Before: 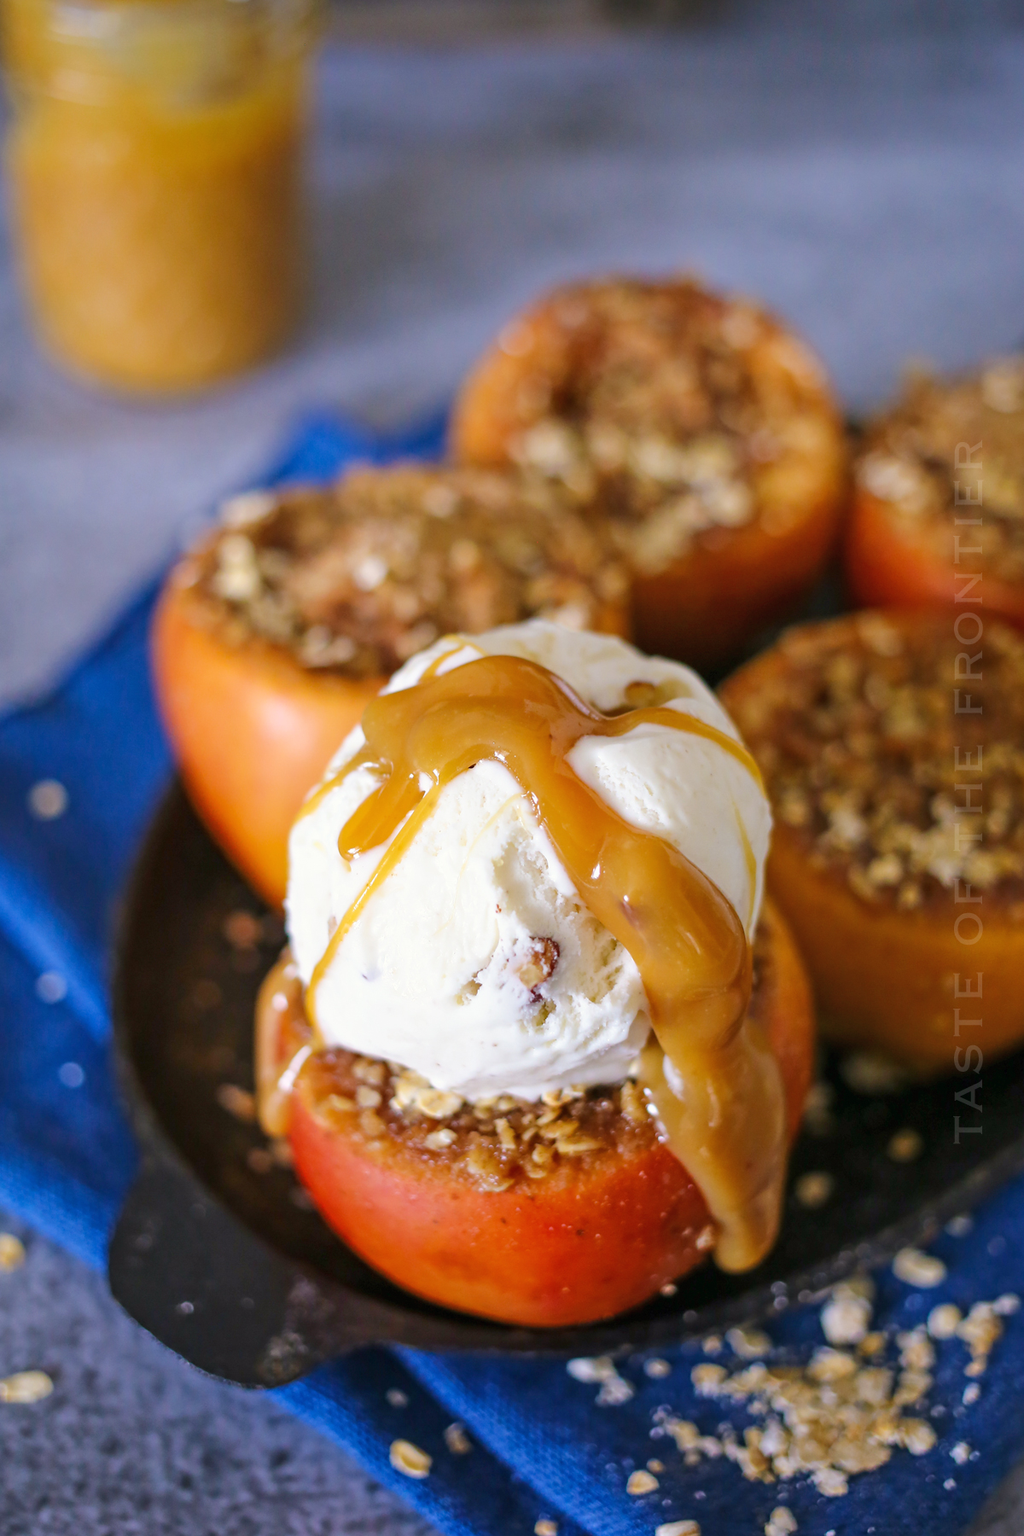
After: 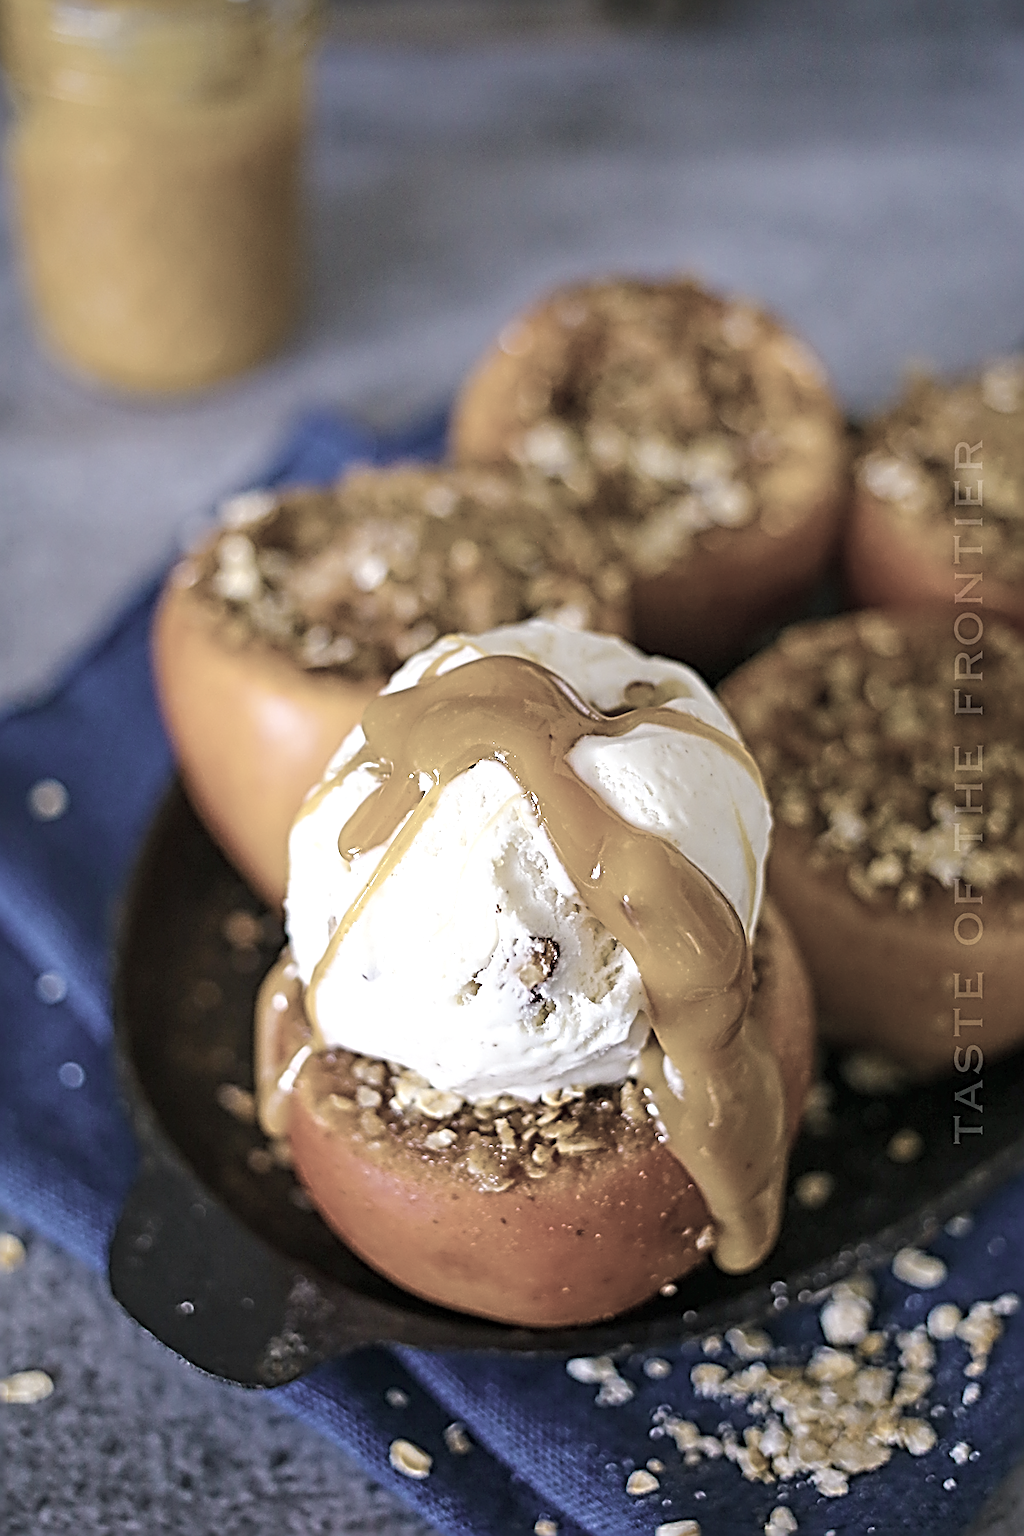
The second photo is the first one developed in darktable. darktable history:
sharpen: radius 3.177, amount 1.748
color balance rgb: shadows lift › chroma 2.037%, shadows lift › hue 135.33°, highlights gain › luminance 14.678%, linear chroma grading › shadows 9.564%, linear chroma grading › highlights 10.709%, linear chroma grading › global chroma 14.821%, linear chroma grading › mid-tones 14.608%, perceptual saturation grading › global saturation 0.38%, global vibrance 41.348%
color correction: highlights b* -0.05, saturation 0.325
